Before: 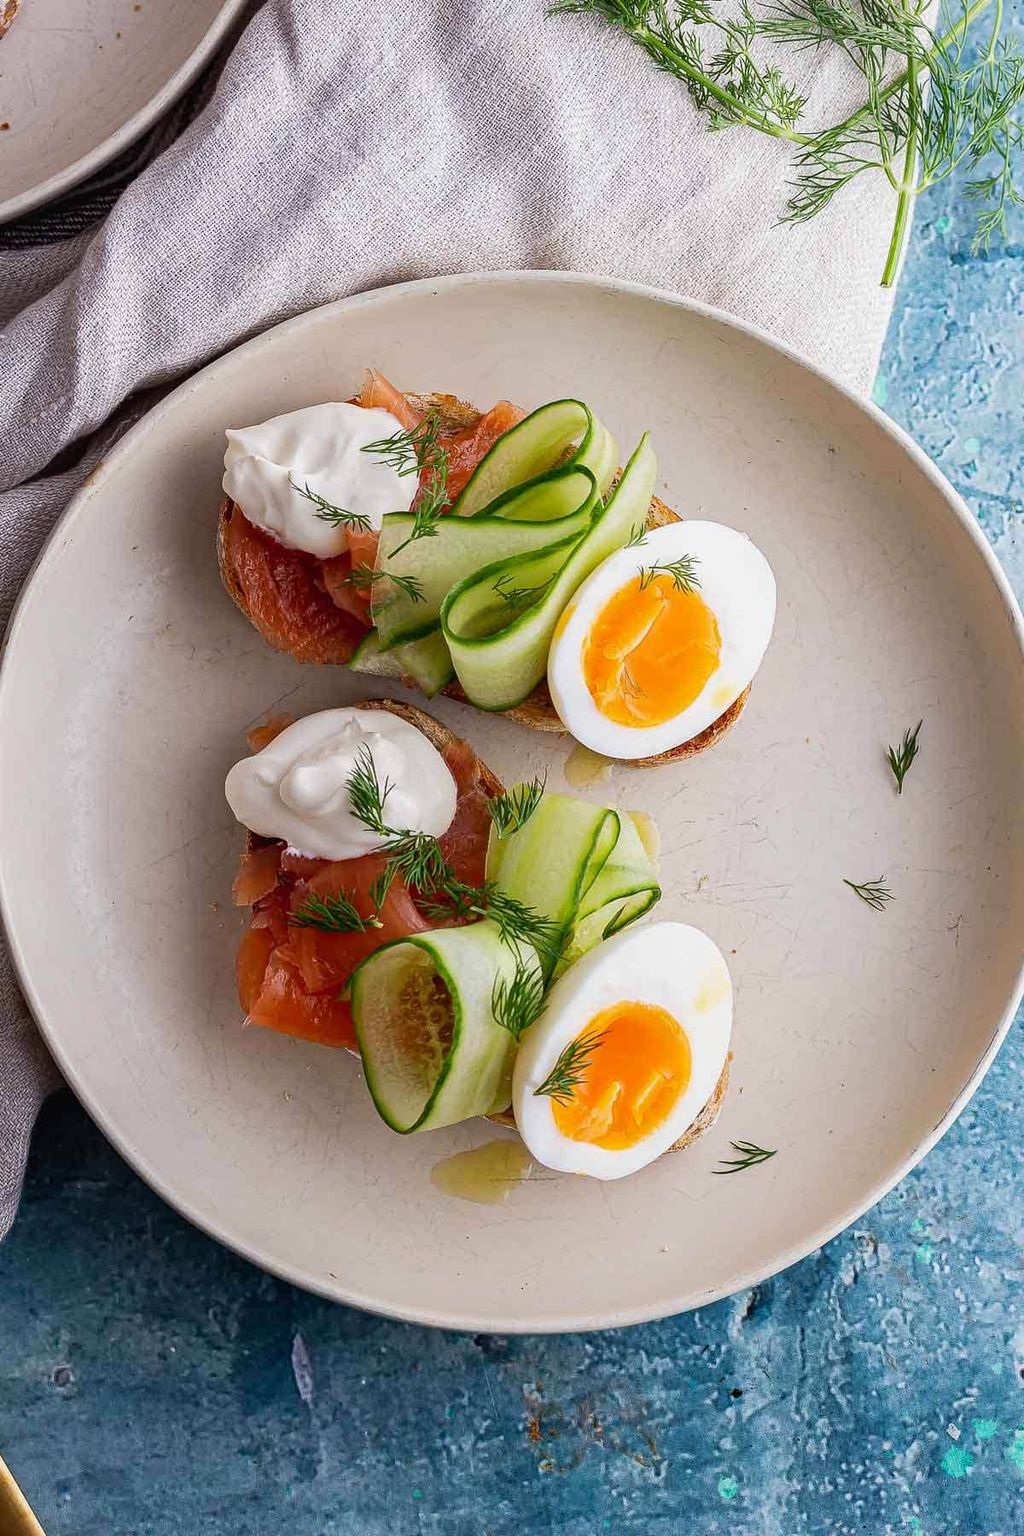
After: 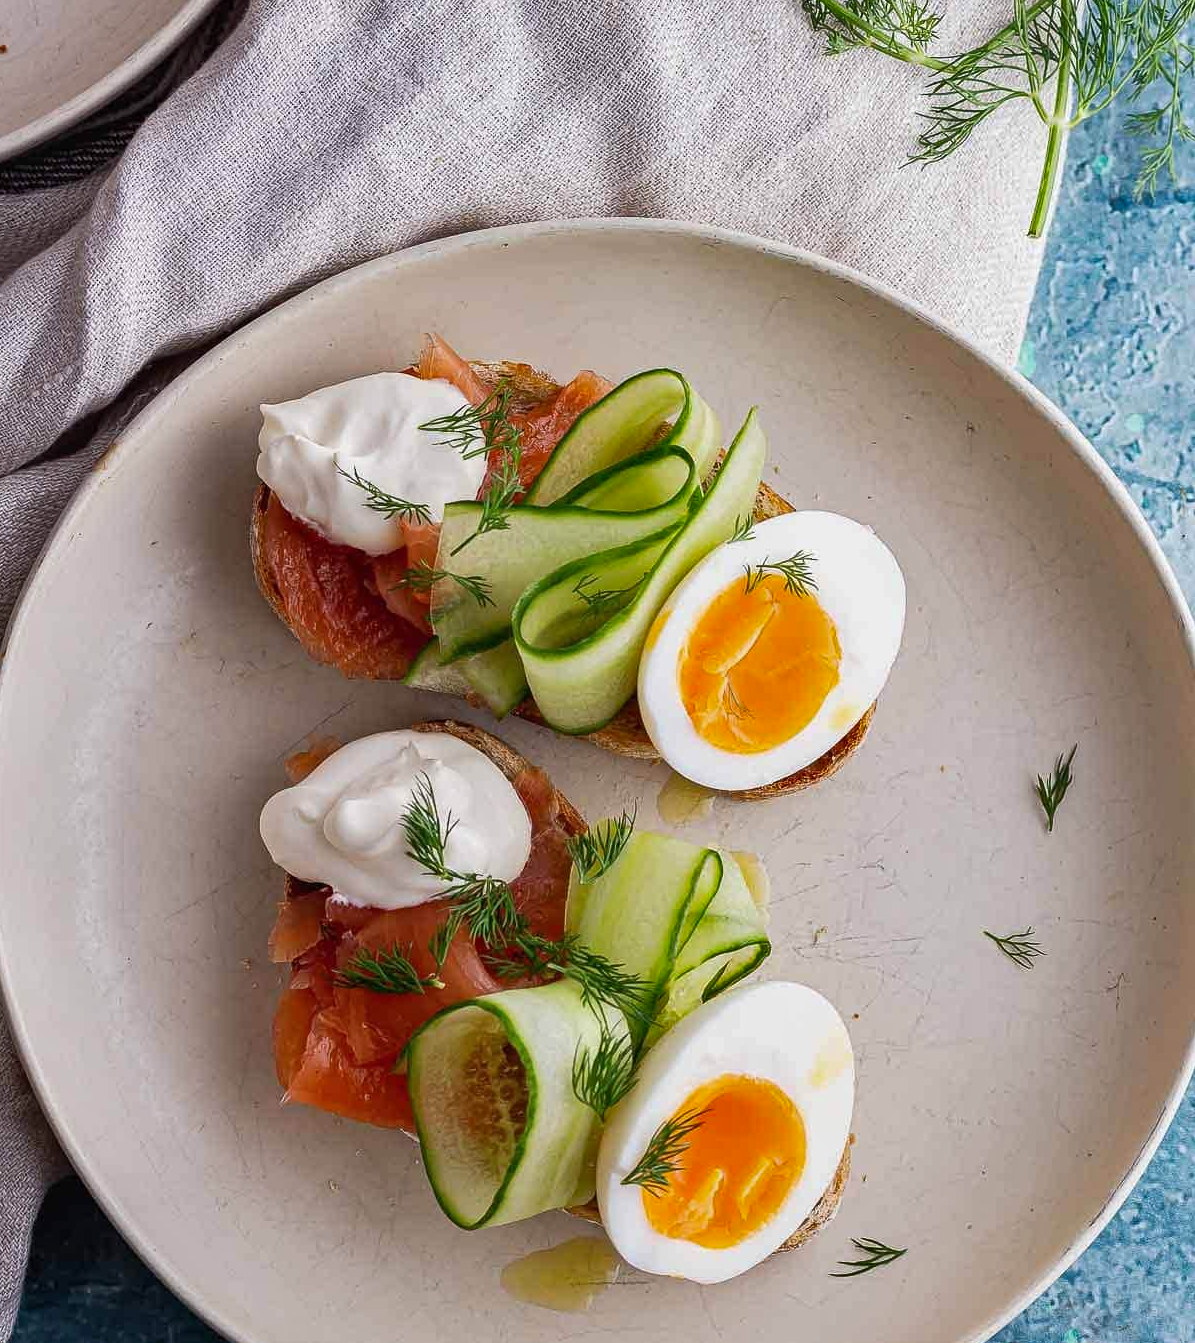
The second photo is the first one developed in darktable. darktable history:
crop: left 0.386%, top 5.542%, bottom 19.832%
shadows and highlights: soften with gaussian
